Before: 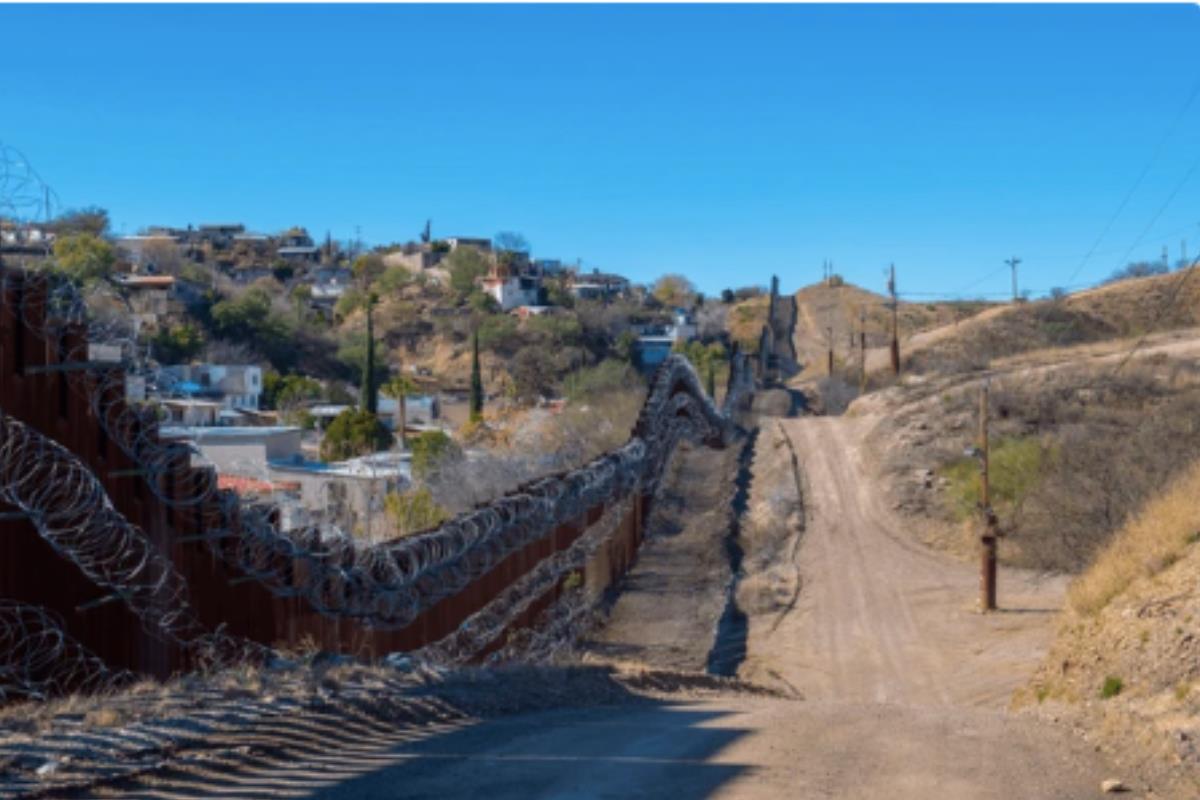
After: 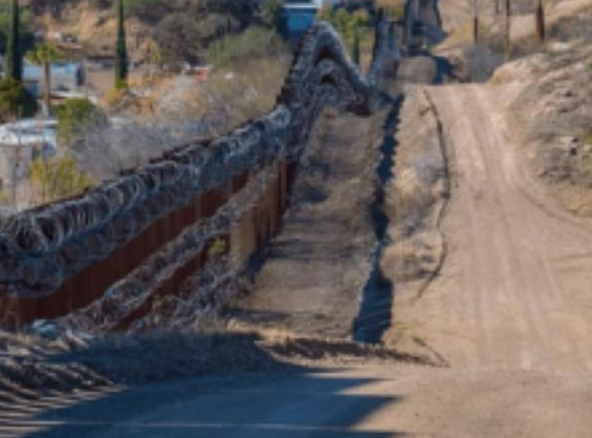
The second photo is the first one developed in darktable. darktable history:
crop: left 29.654%, top 41.732%, right 20.994%, bottom 3.504%
